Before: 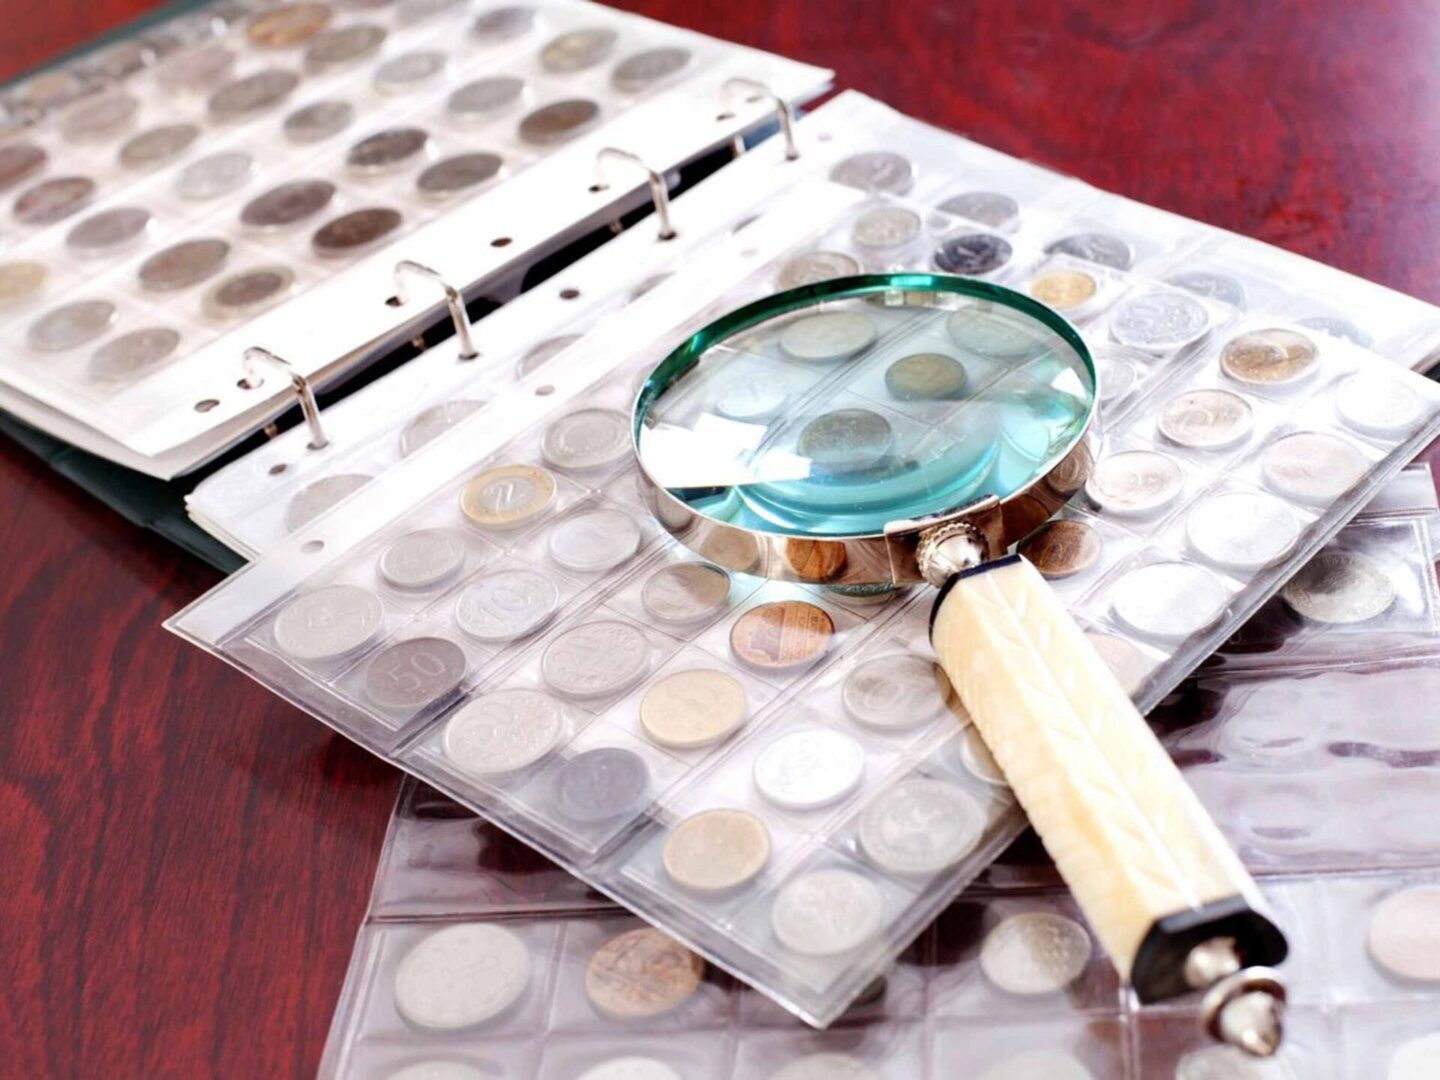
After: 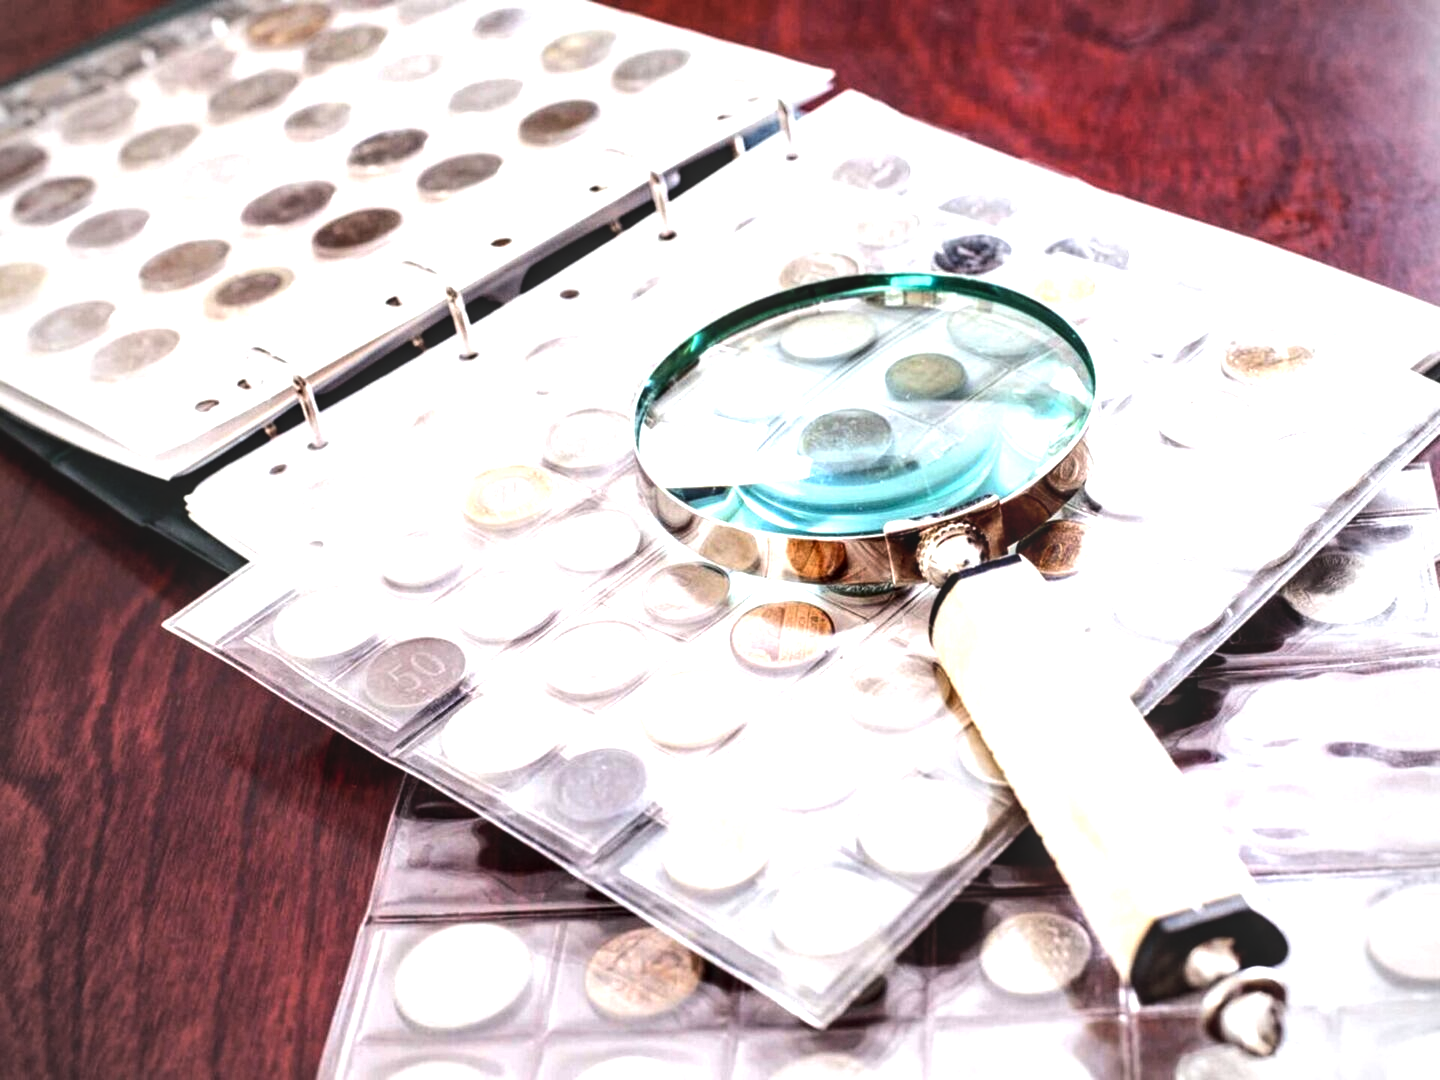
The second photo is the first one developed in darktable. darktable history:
tone equalizer: -8 EV -1.08 EV, -7 EV -1.01 EV, -6 EV -0.867 EV, -5 EV -0.578 EV, -3 EV 0.578 EV, -2 EV 0.867 EV, -1 EV 1.01 EV, +0 EV 1.08 EV, edges refinement/feathering 500, mask exposure compensation -1.57 EV, preserve details no
vignetting: fall-off start 79.88%
local contrast: detail 130%
